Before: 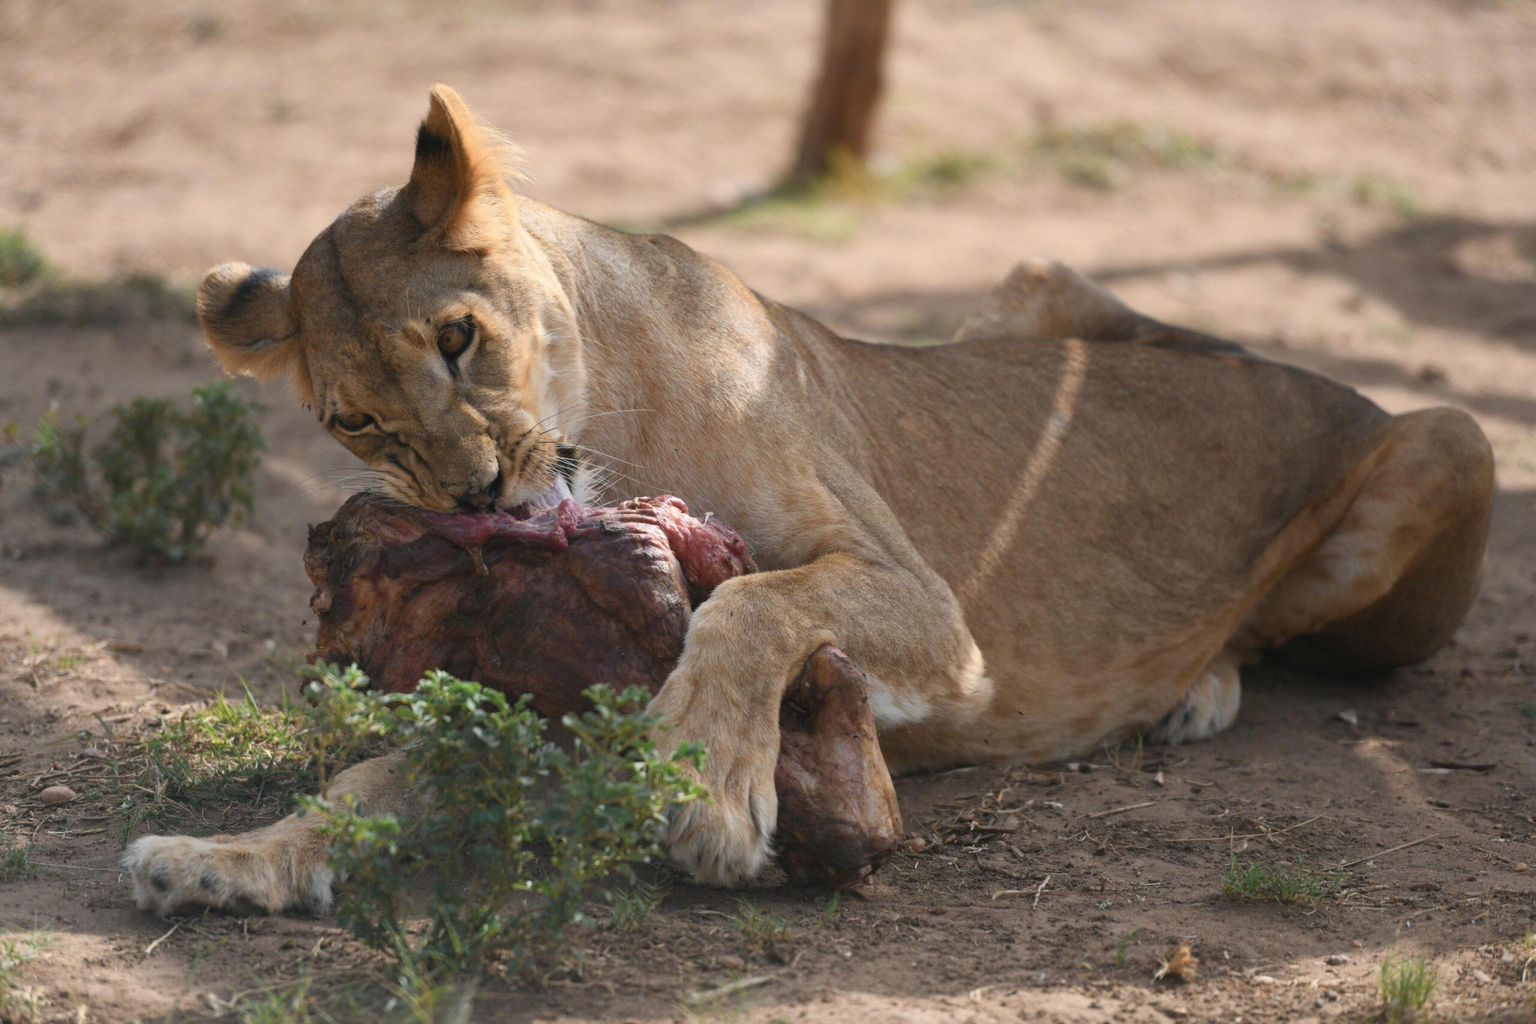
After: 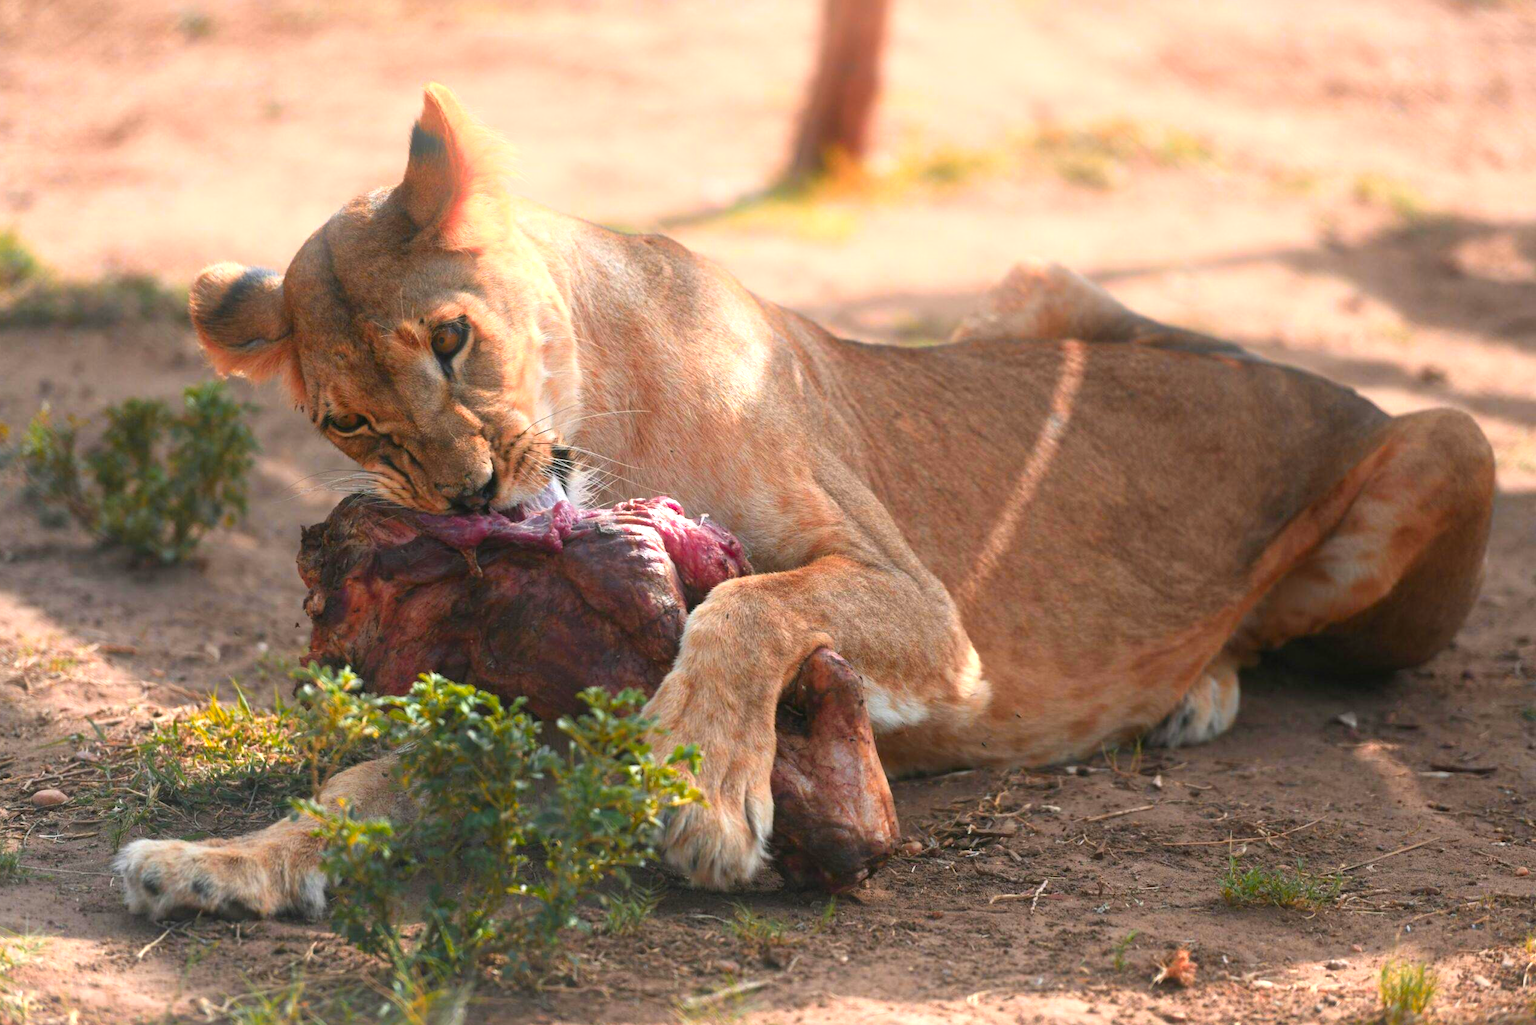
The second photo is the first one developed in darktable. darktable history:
crop and rotate: left 0.614%, top 0.179%, bottom 0.309%
color balance: contrast 10%
exposure: black level correction 0, exposure 0.5 EV, compensate highlight preservation false
bloom: size 15%, threshold 97%, strength 7%
color zones: curves: ch1 [(0.24, 0.629) (0.75, 0.5)]; ch2 [(0.255, 0.454) (0.745, 0.491)], mix 102.12%
